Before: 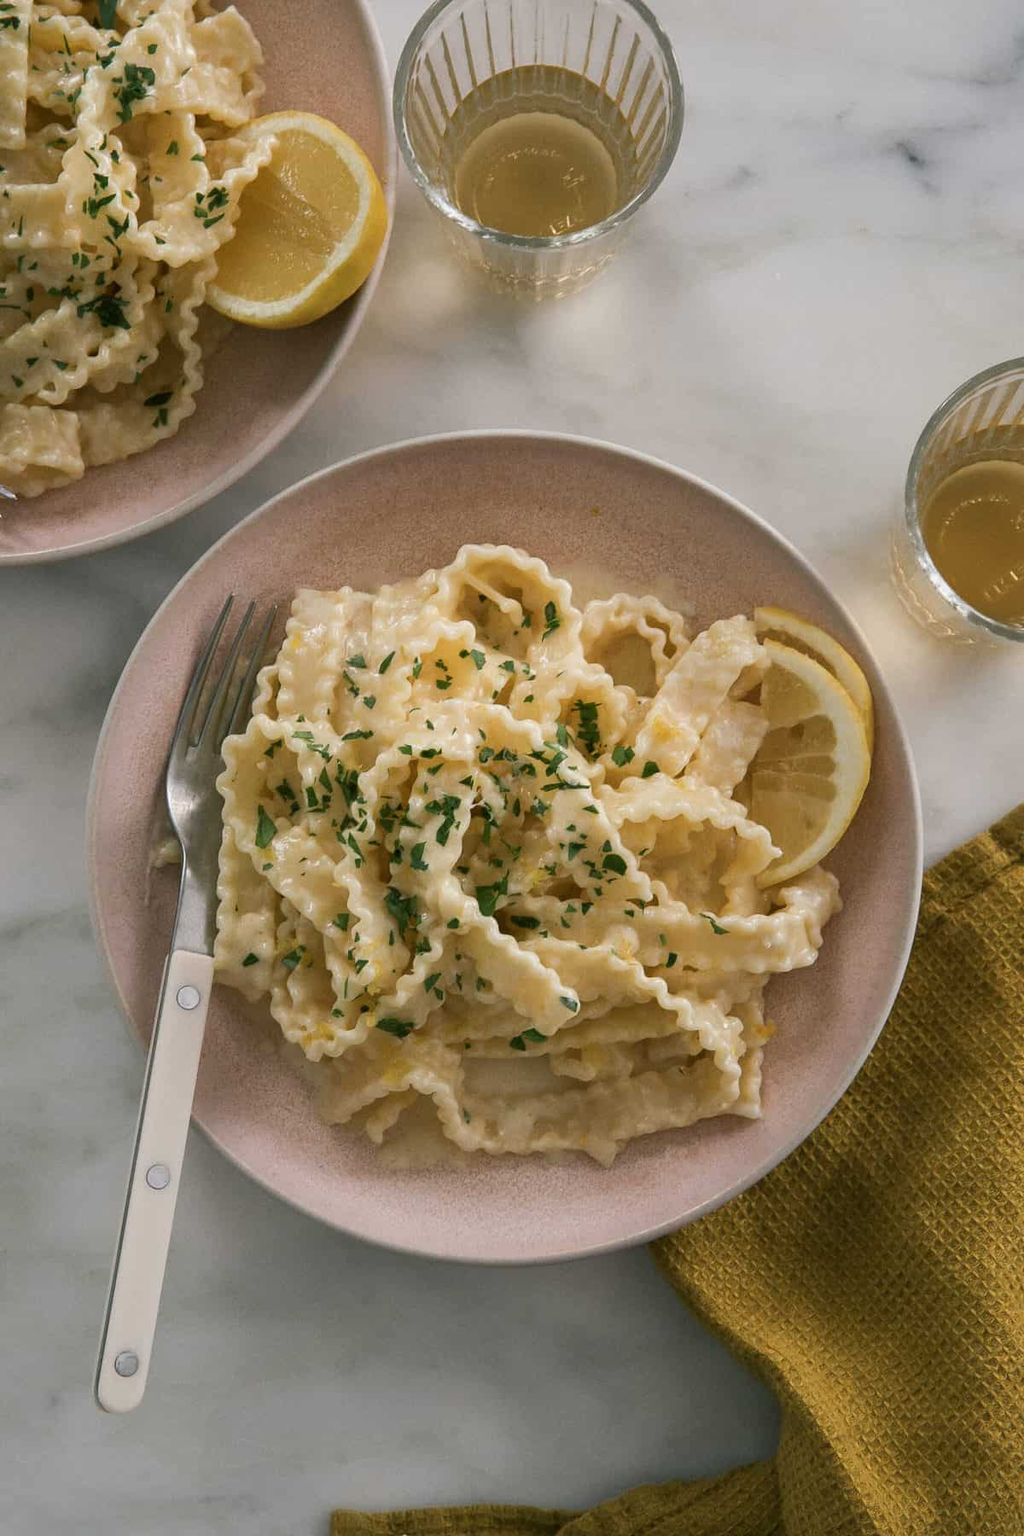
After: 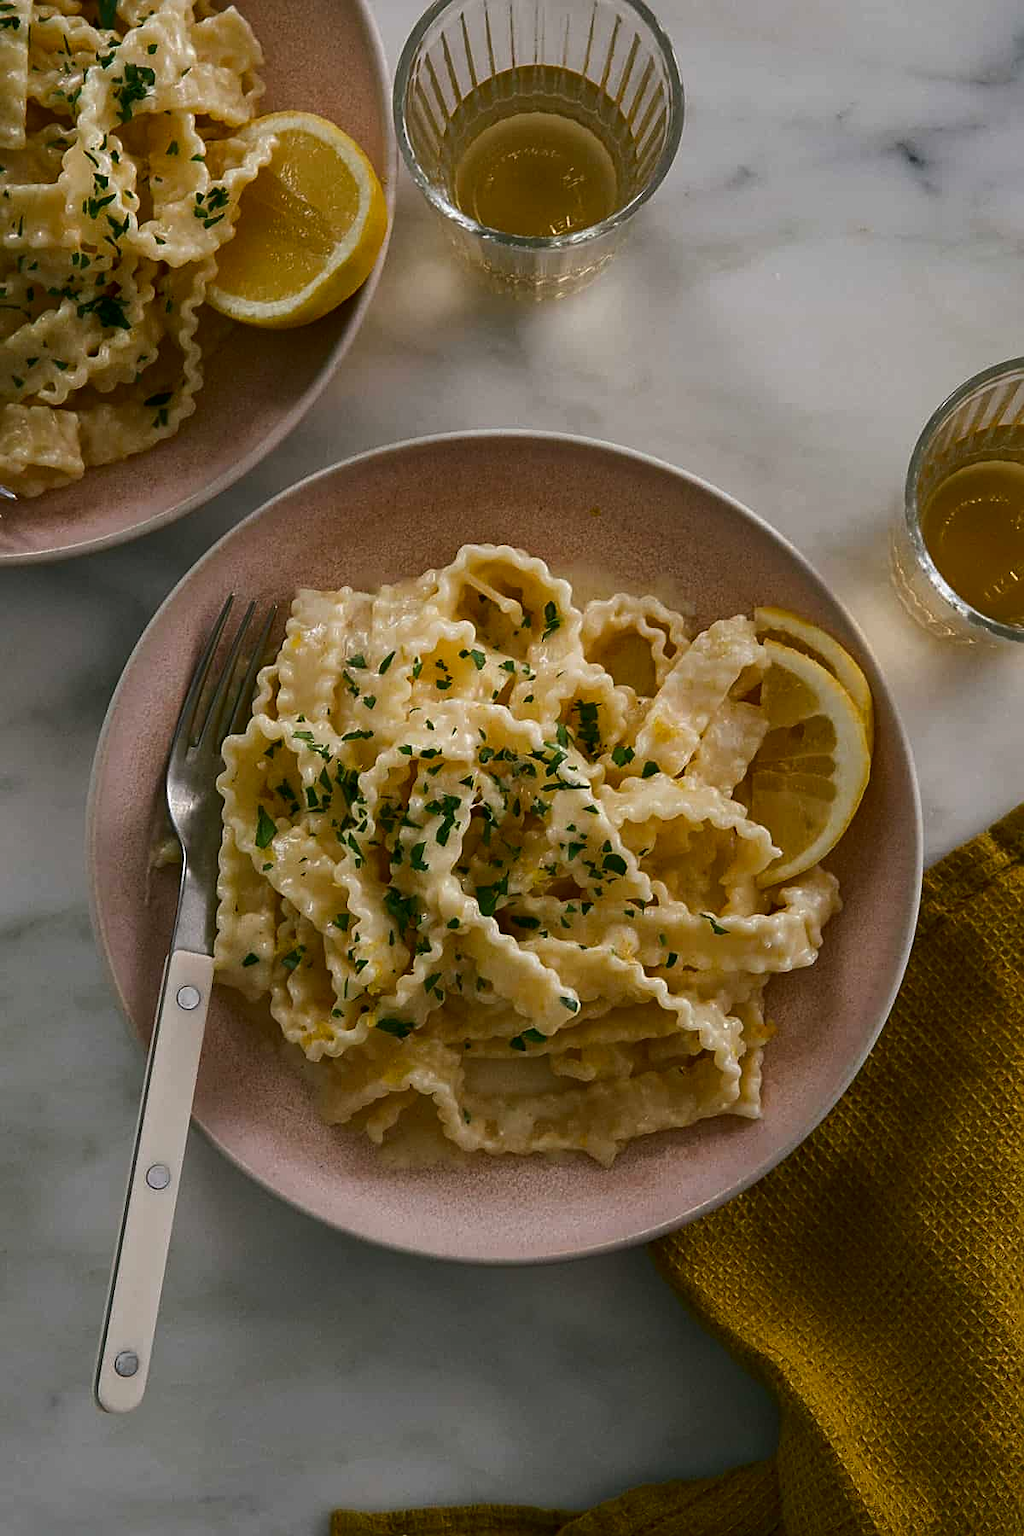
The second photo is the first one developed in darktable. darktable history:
exposure: compensate highlight preservation false
contrast brightness saturation: brightness -0.25, saturation 0.2
sharpen: on, module defaults
